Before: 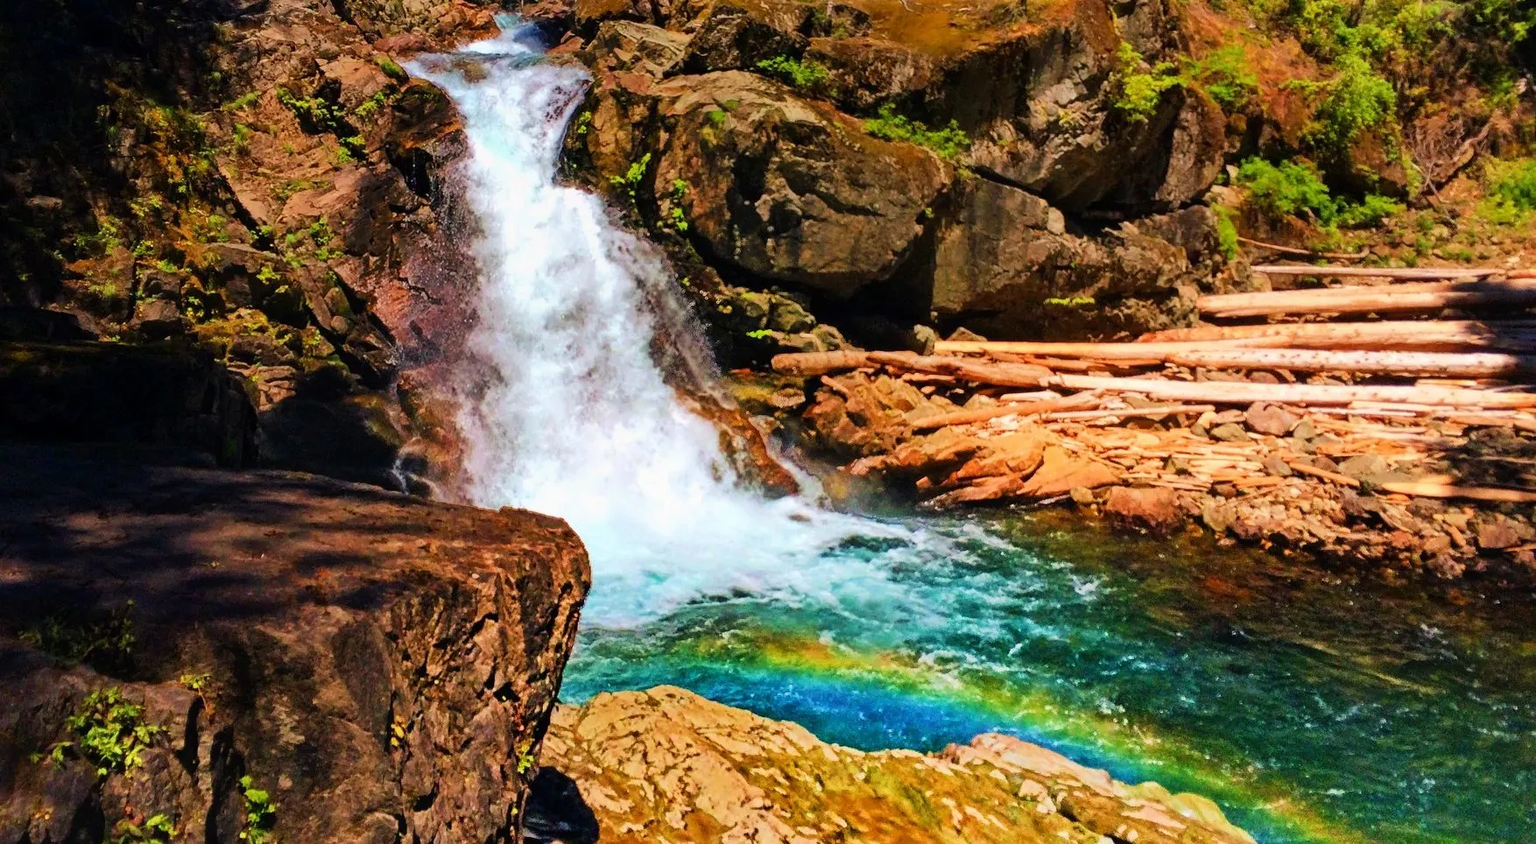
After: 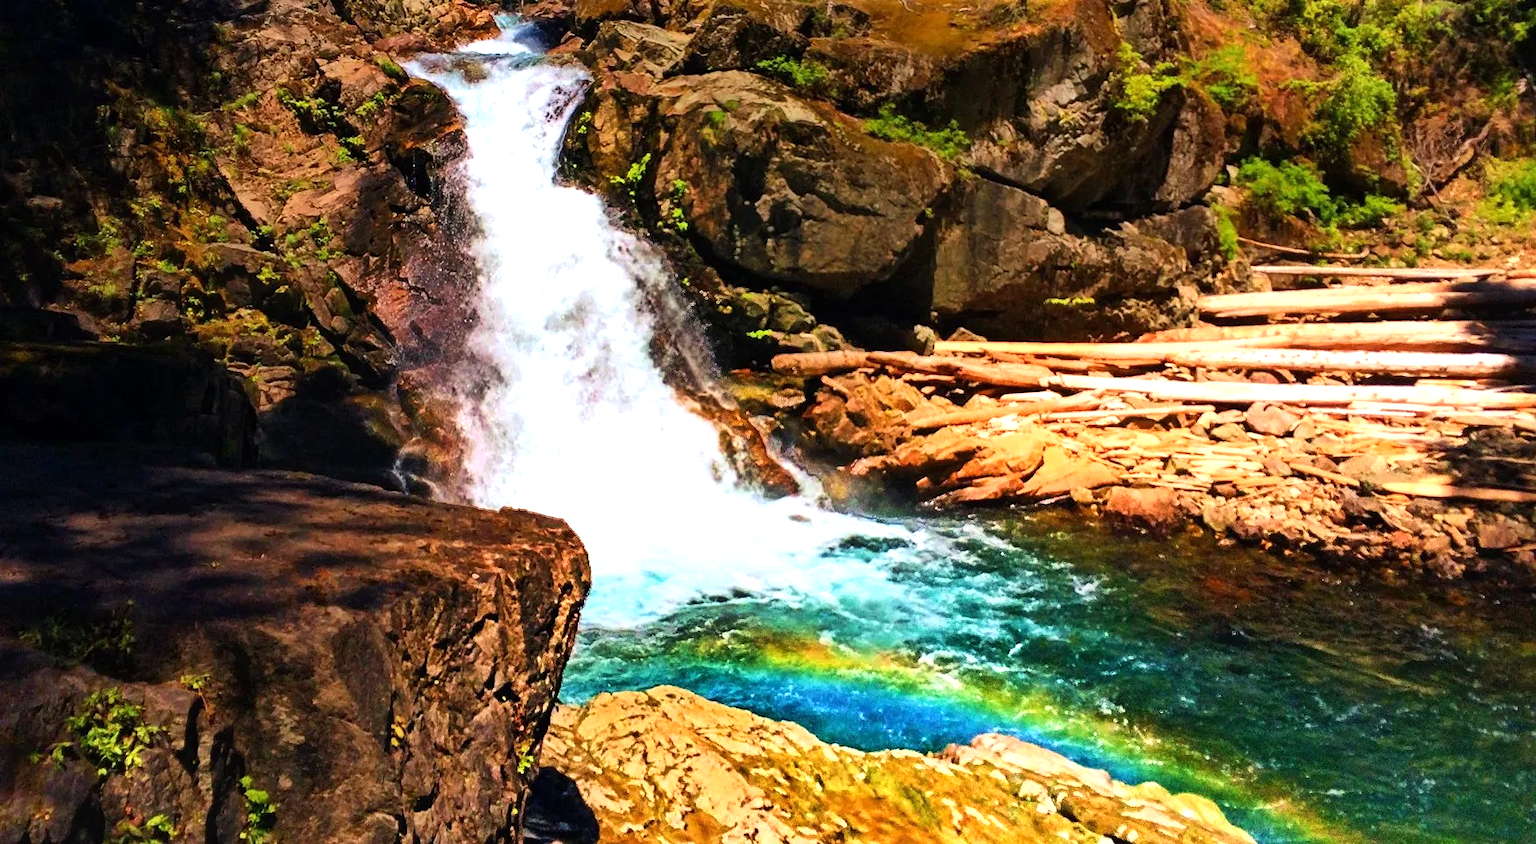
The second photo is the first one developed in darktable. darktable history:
tone equalizer: -8 EV 0.001 EV, -7 EV -0.001 EV, -6 EV 0.005 EV, -5 EV -0.018 EV, -4 EV -0.139 EV, -3 EV -0.179 EV, -2 EV 0.267 EV, -1 EV 0.728 EV, +0 EV 0.502 EV, mask exposure compensation -0.506 EV
